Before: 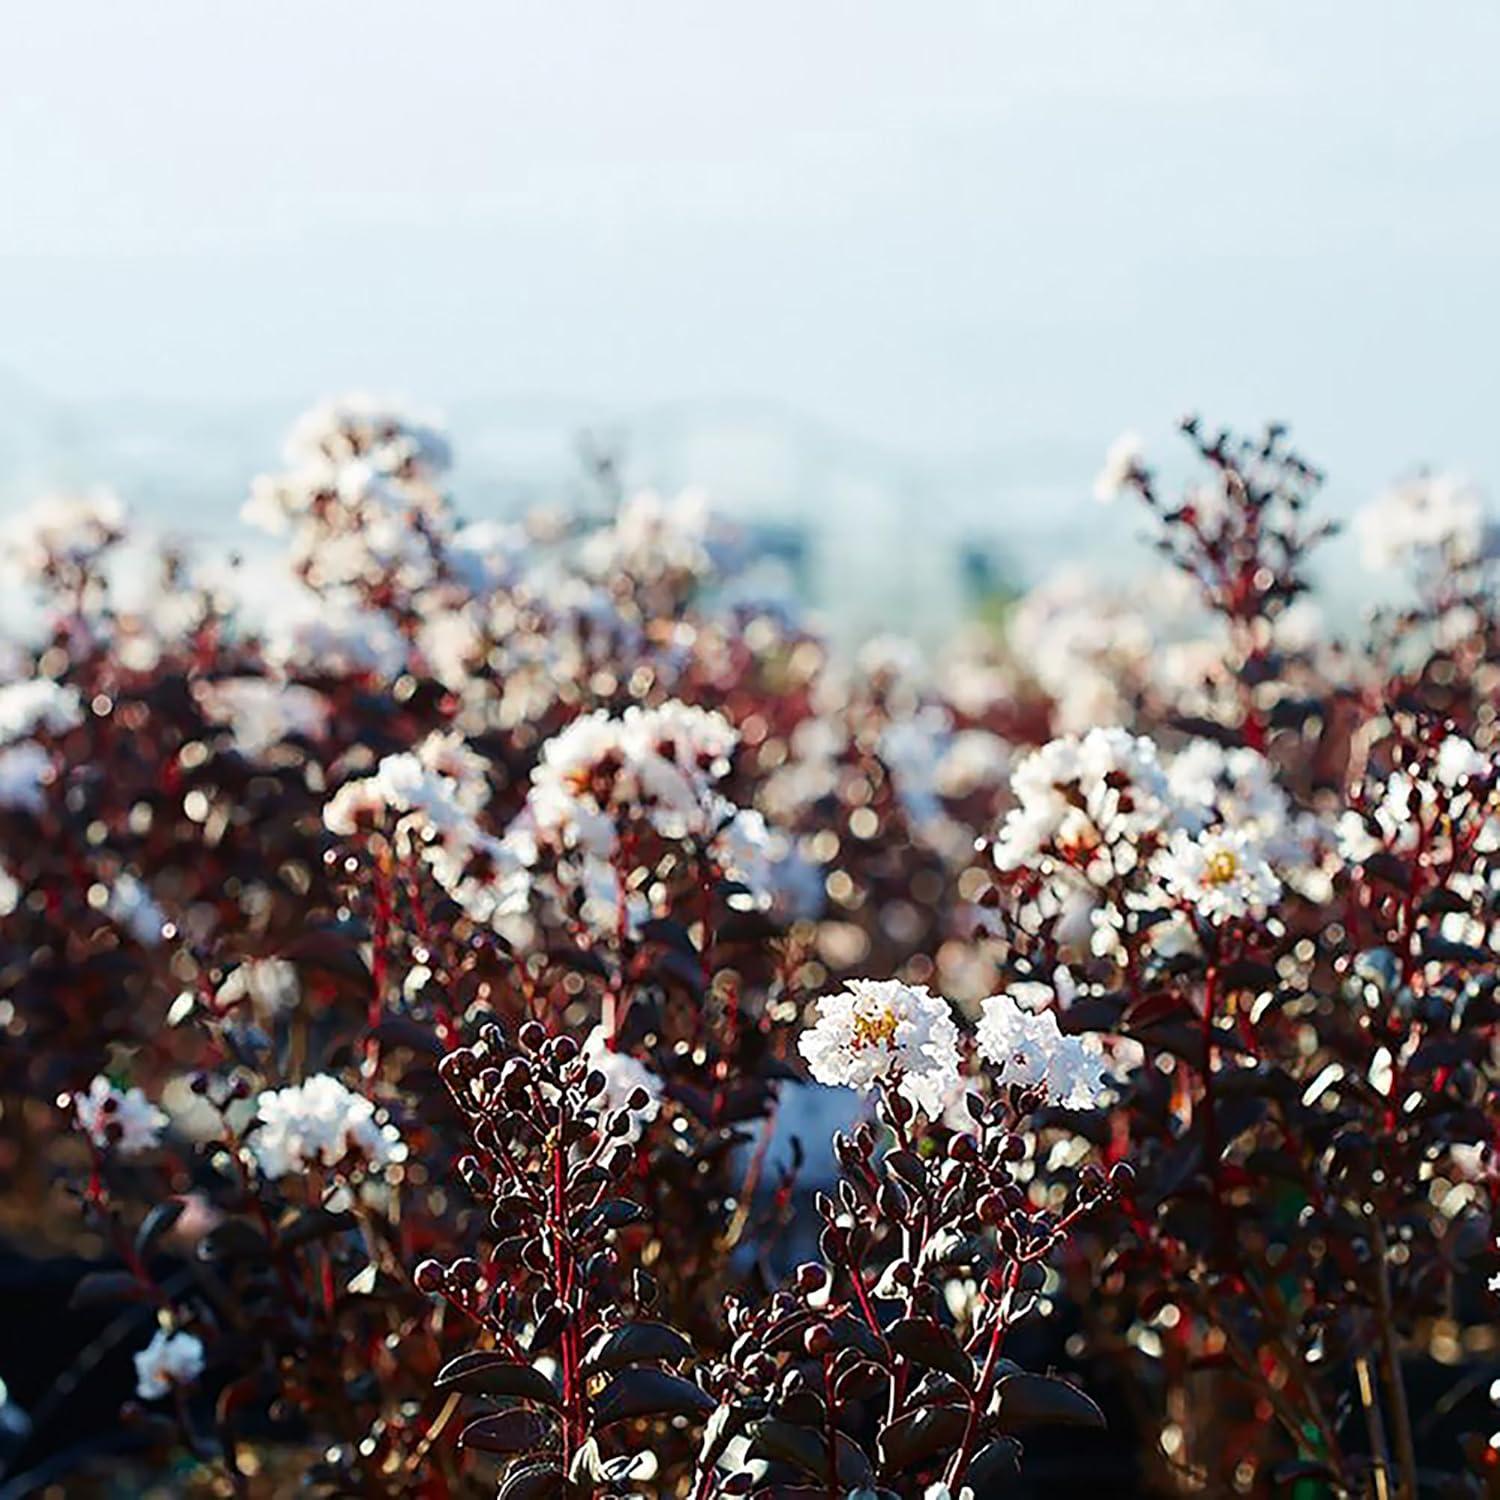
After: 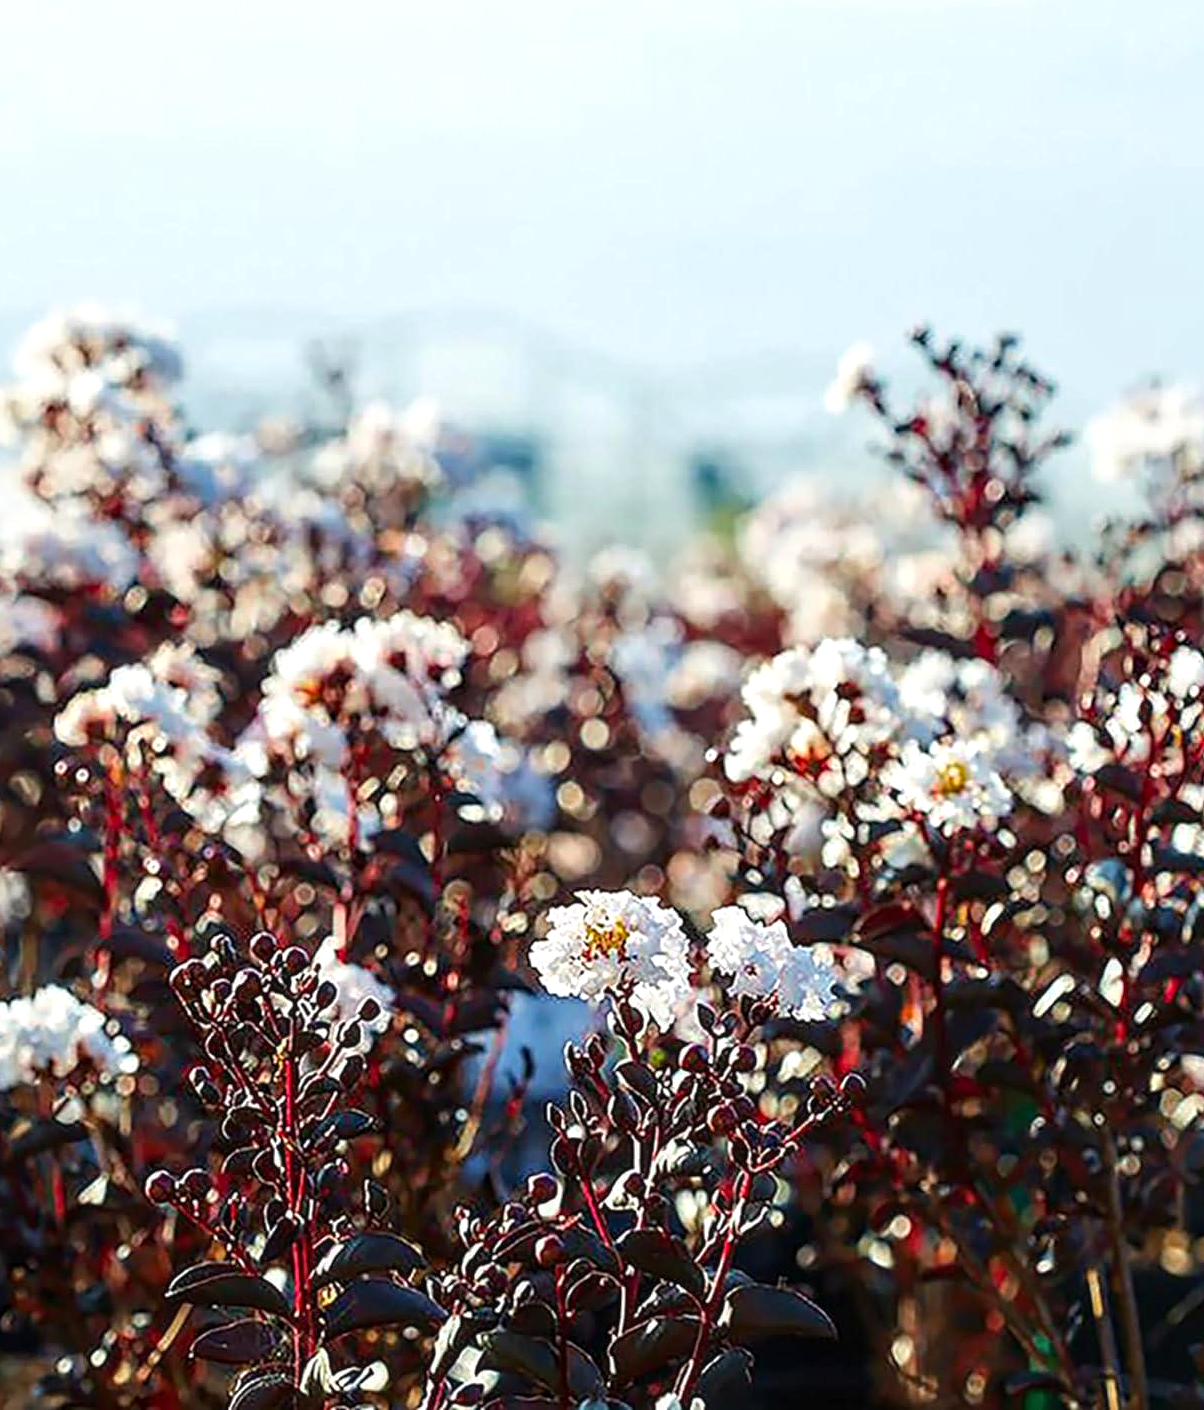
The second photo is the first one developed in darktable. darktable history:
local contrast: detail 130%
crop and rotate: left 17.965%, top 5.953%, right 1.754%
exposure: exposure 0.2 EV, compensate highlight preservation false
contrast brightness saturation: saturation 0.13
